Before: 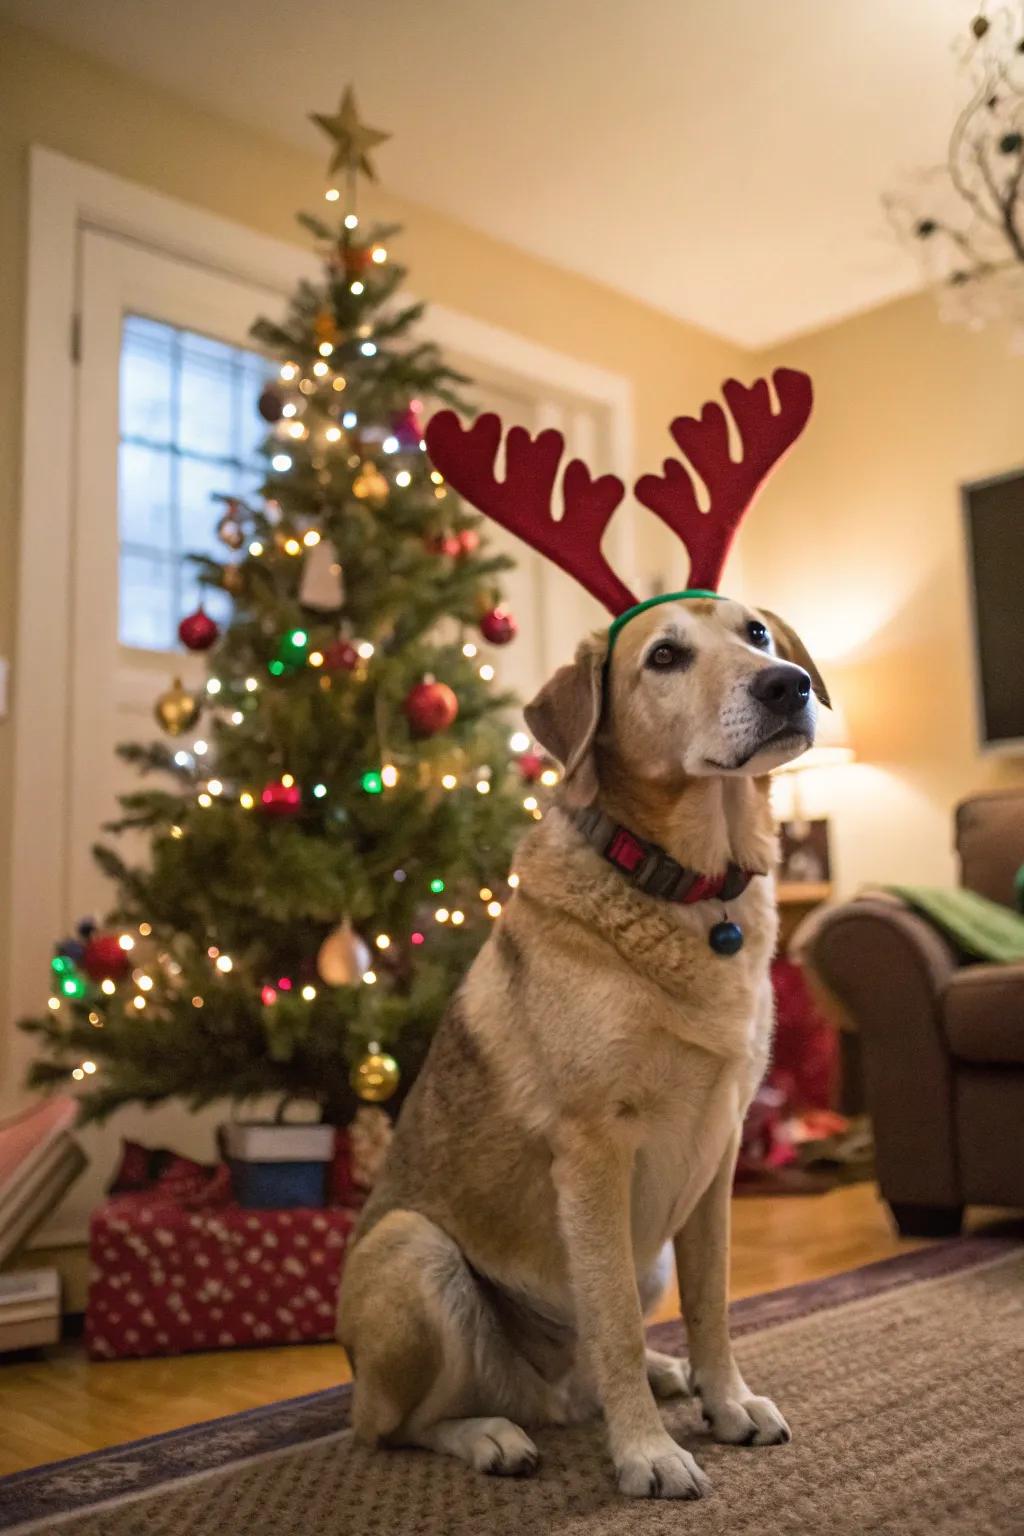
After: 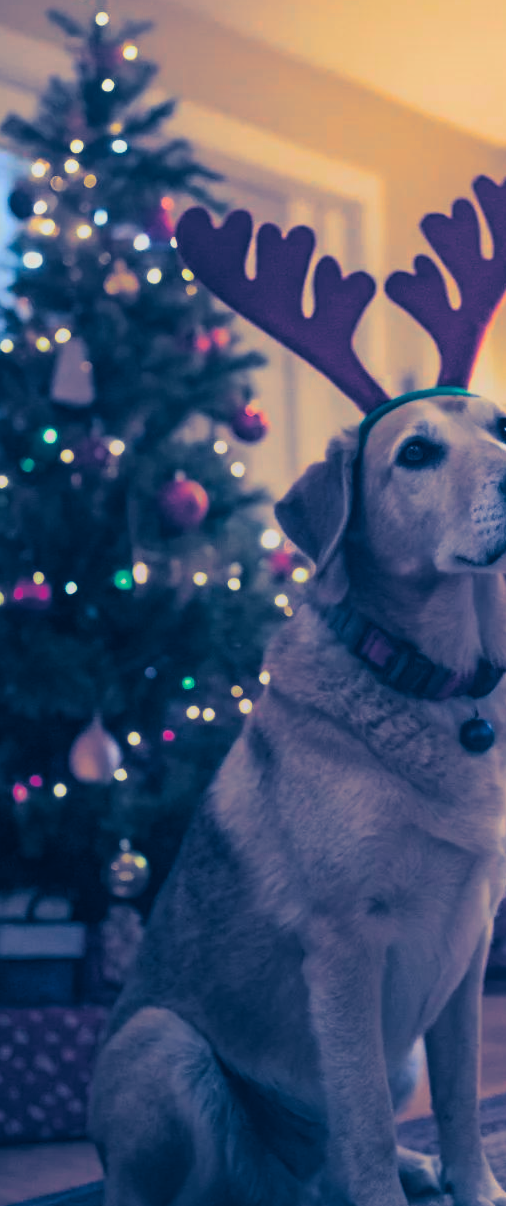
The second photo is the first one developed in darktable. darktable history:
crop and rotate: angle 0.02°, left 24.353%, top 13.219%, right 26.156%, bottom 8.224%
split-toning: shadows › hue 226.8°, shadows › saturation 1, highlights › saturation 0, balance -61.41
local contrast: detail 70%
color balance rgb: linear chroma grading › global chroma 15%, perceptual saturation grading › global saturation 30%
